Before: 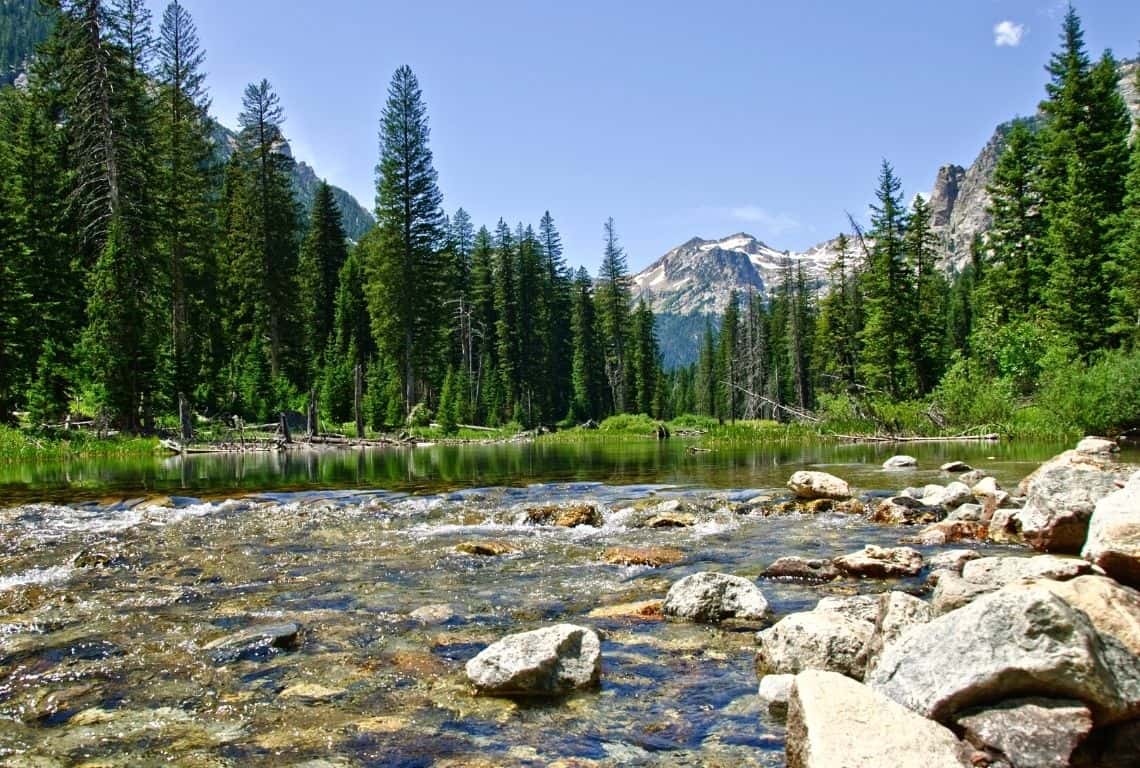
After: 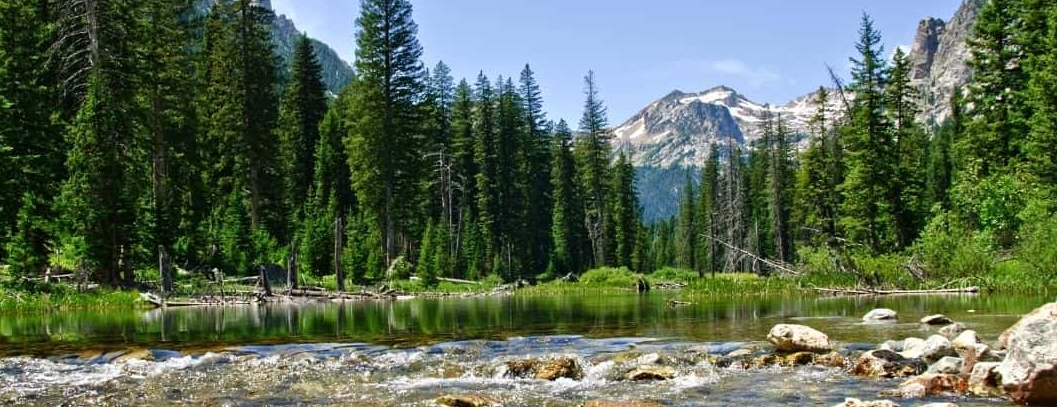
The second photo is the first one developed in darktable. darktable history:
crop: left 1.799%, top 19.148%, right 5.438%, bottom 27.801%
